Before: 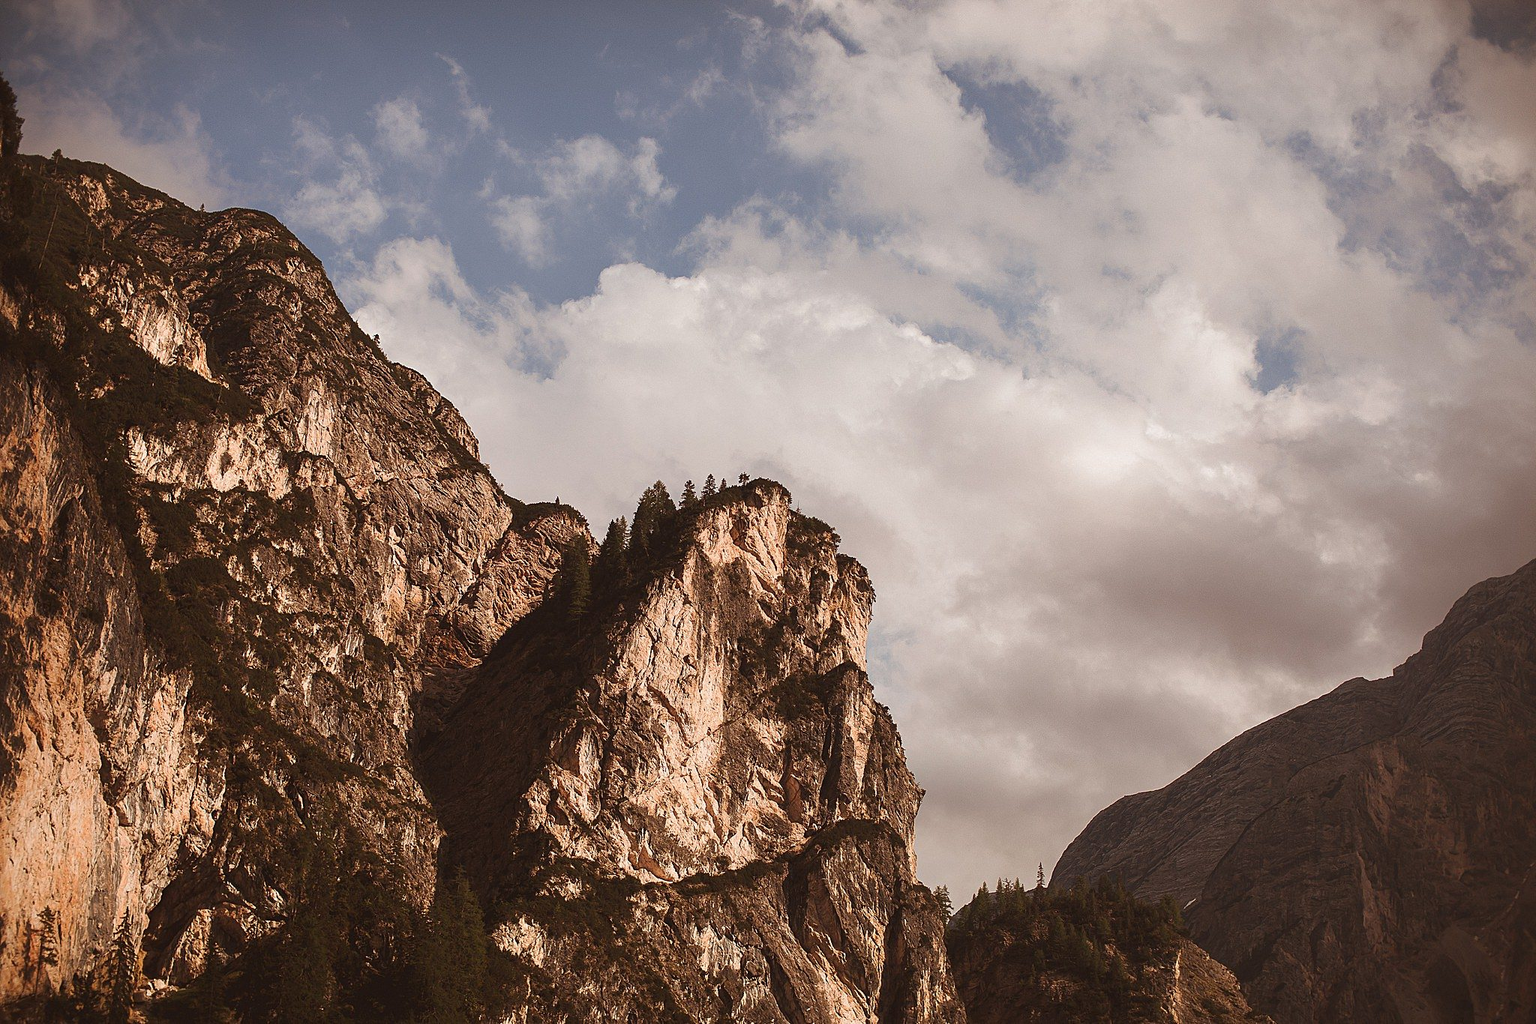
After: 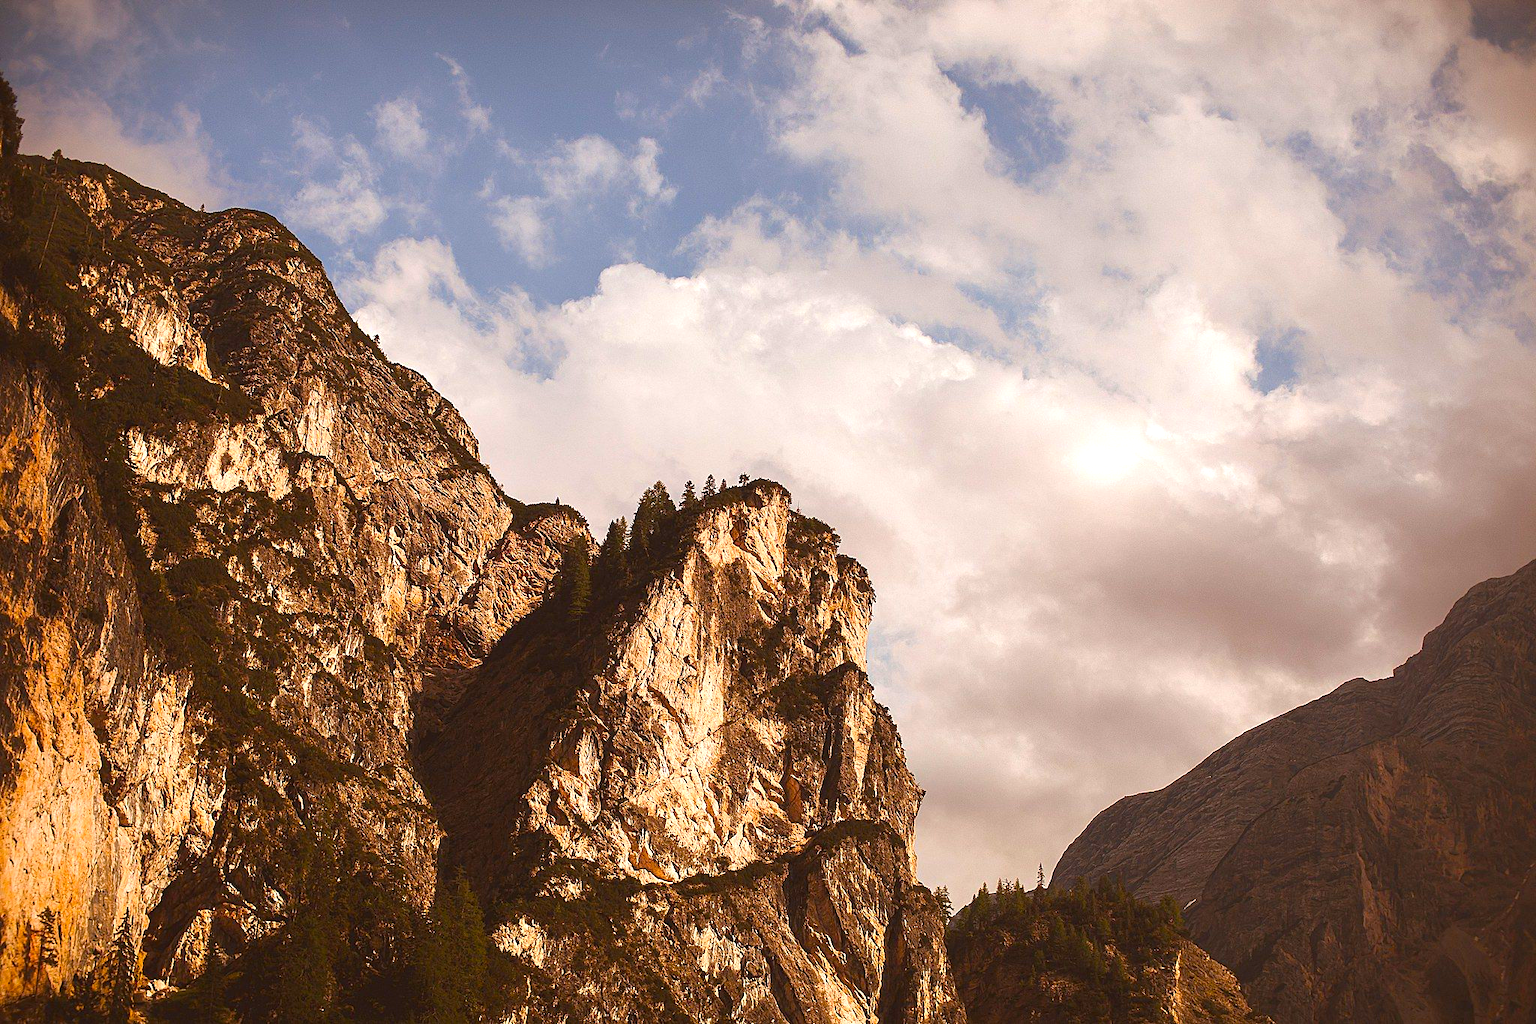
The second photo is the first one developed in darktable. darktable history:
color balance rgb: linear chroma grading › global chroma 15%, perceptual saturation grading › global saturation 30%
exposure: exposure 0.496 EV, compensate highlight preservation false
base curve: preserve colors none
